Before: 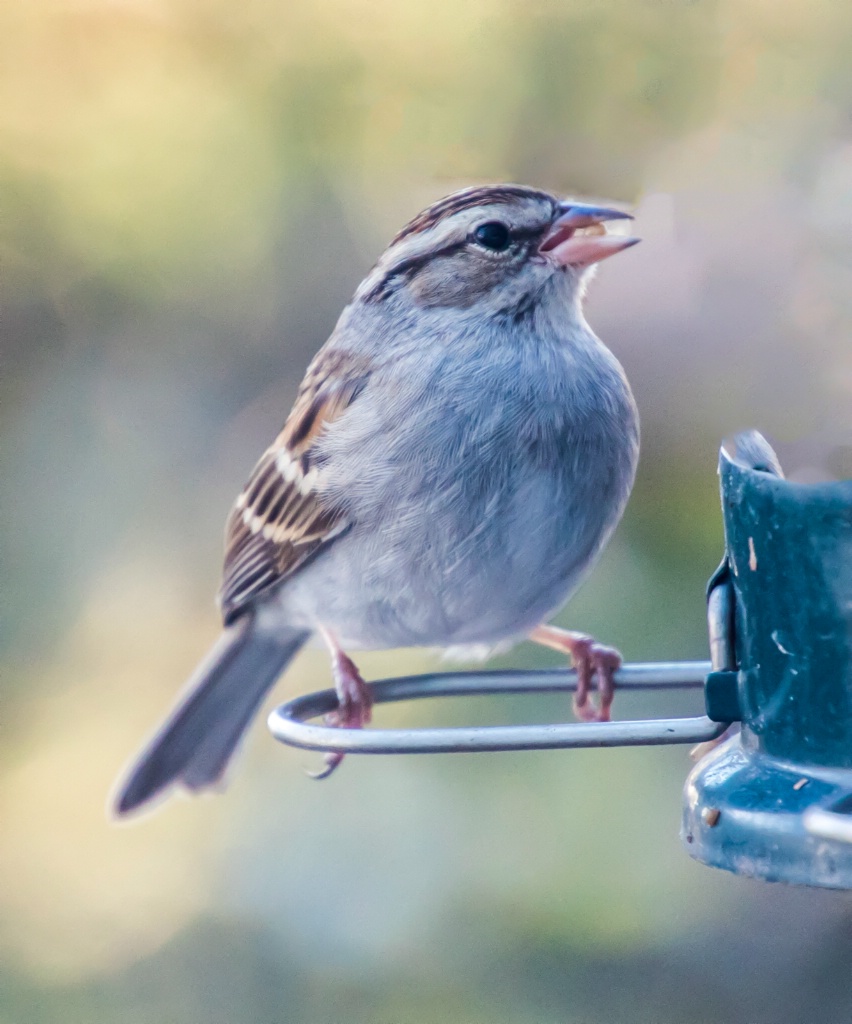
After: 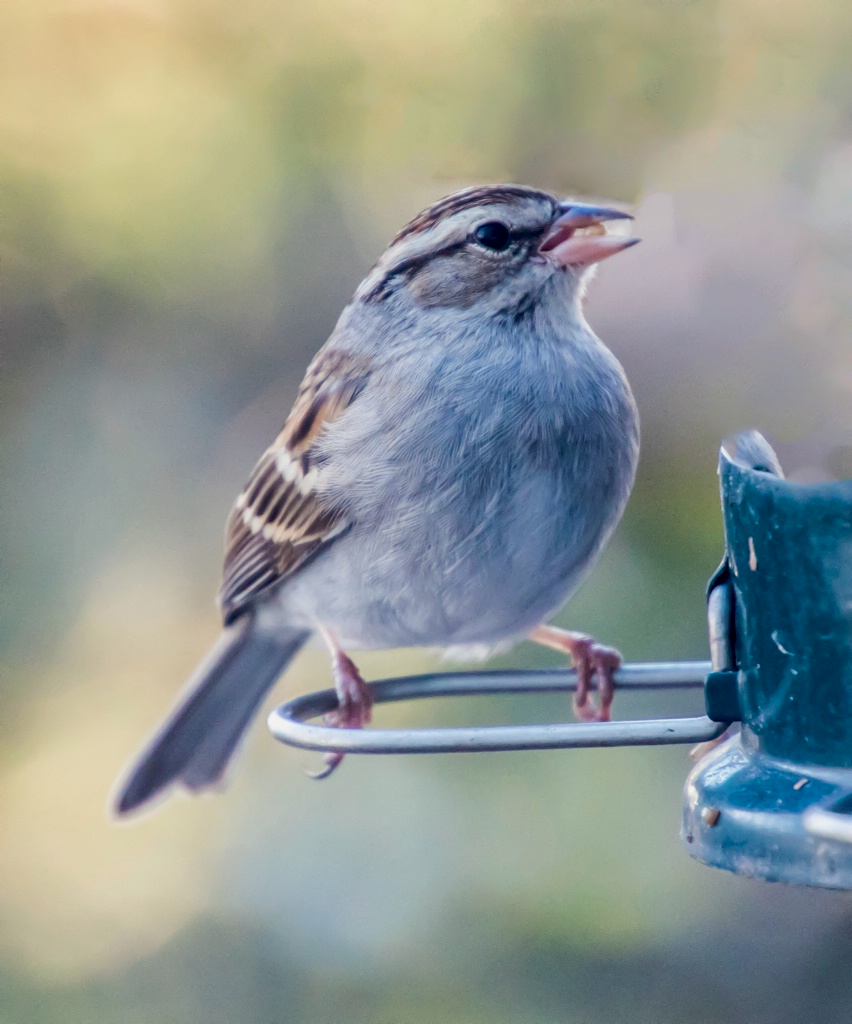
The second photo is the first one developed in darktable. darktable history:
exposure: black level correction 0.009, exposure -0.165 EV, compensate highlight preservation false
